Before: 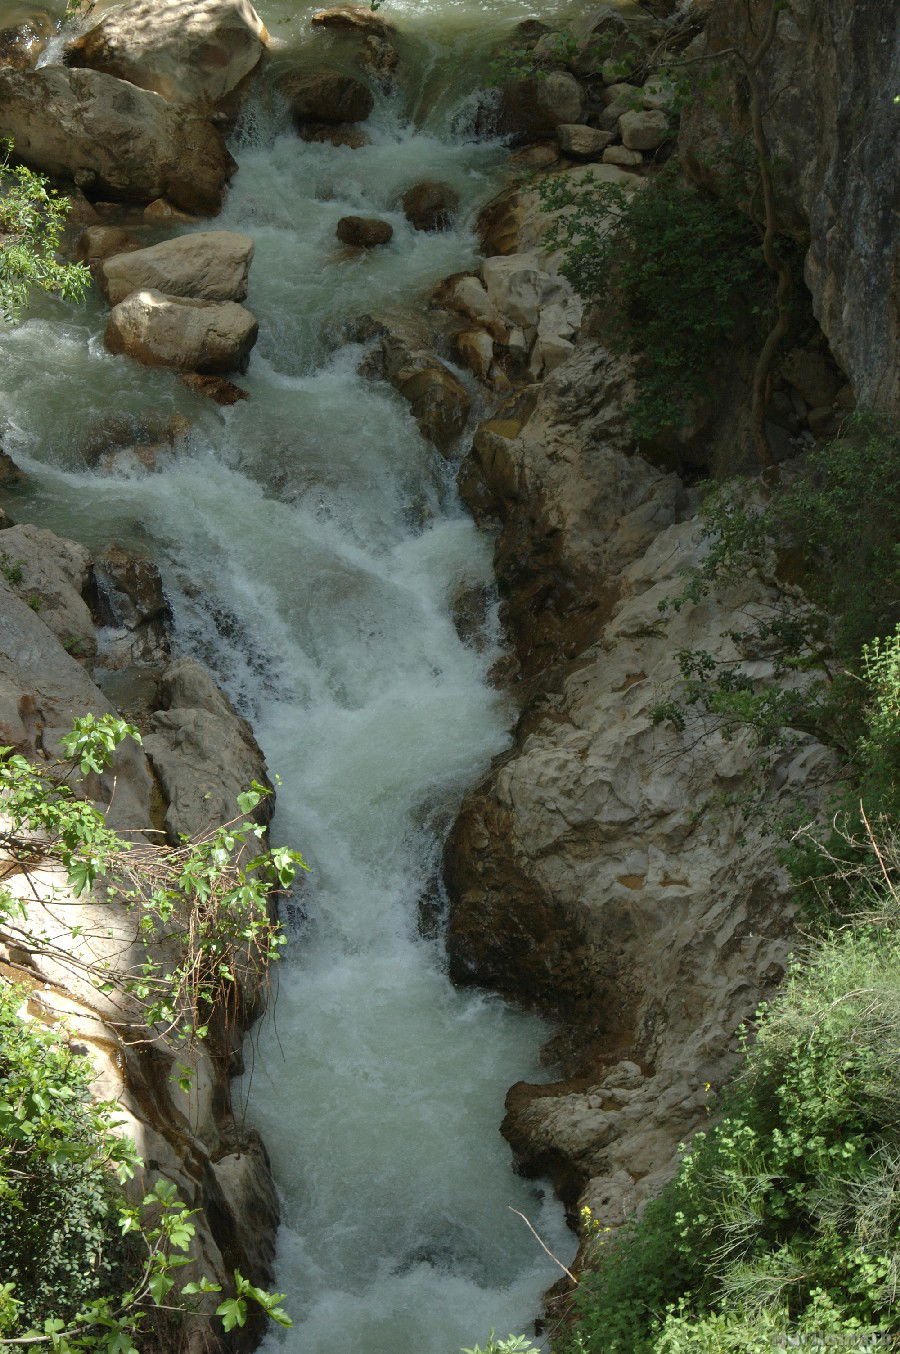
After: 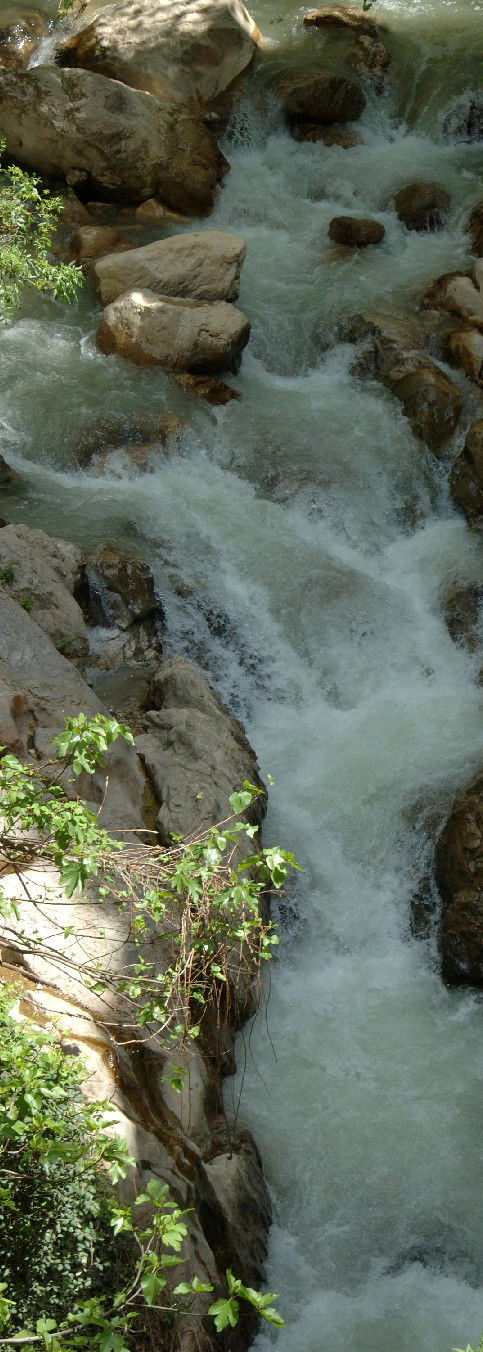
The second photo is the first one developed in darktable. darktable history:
crop: left 0.983%, right 45.268%, bottom 0.089%
tone equalizer: edges refinement/feathering 500, mask exposure compensation -1.57 EV, preserve details no
